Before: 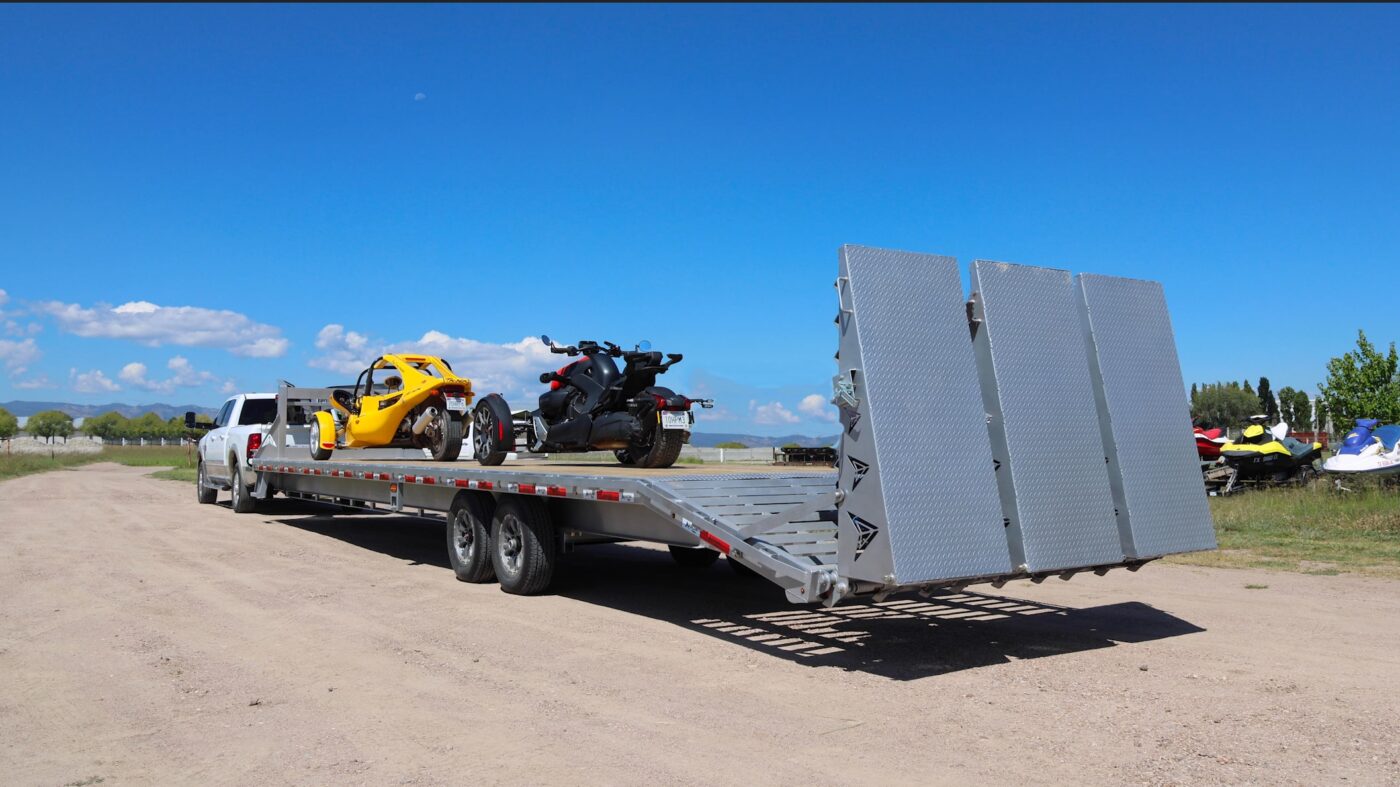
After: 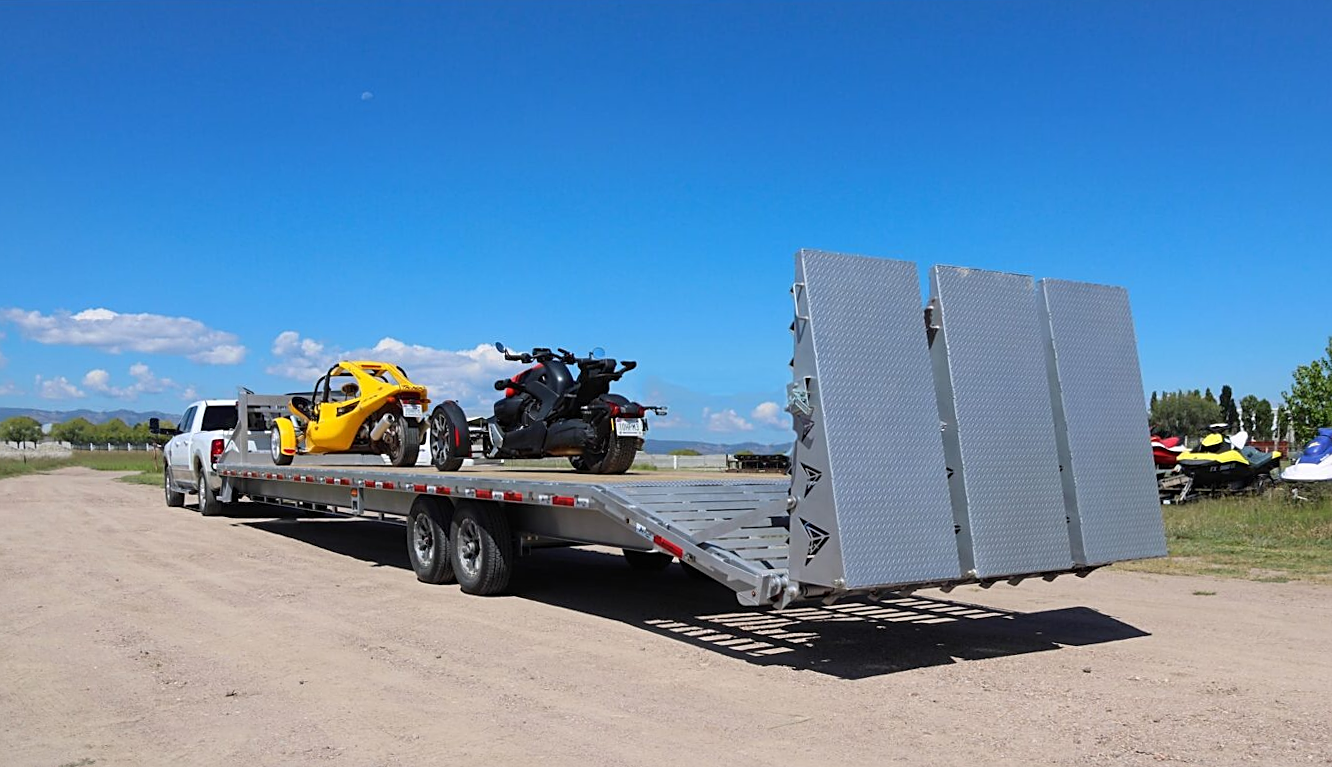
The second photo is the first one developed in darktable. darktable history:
sharpen: on, module defaults
rotate and perspective: rotation 0.074°, lens shift (vertical) 0.096, lens shift (horizontal) -0.041, crop left 0.043, crop right 0.952, crop top 0.024, crop bottom 0.979
